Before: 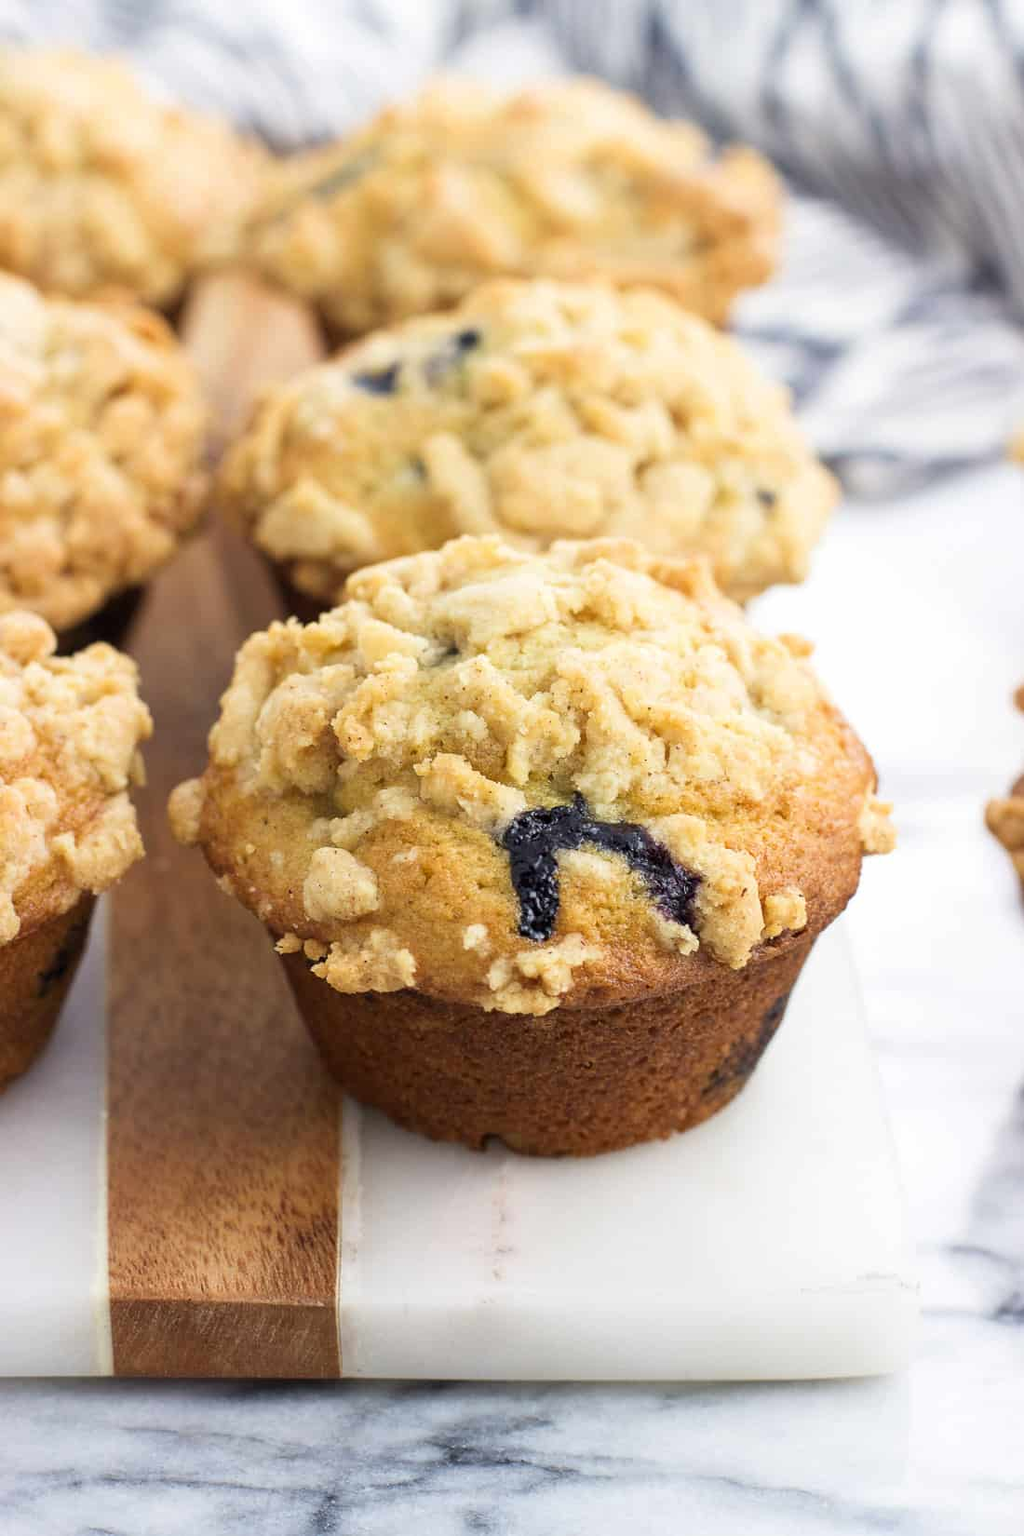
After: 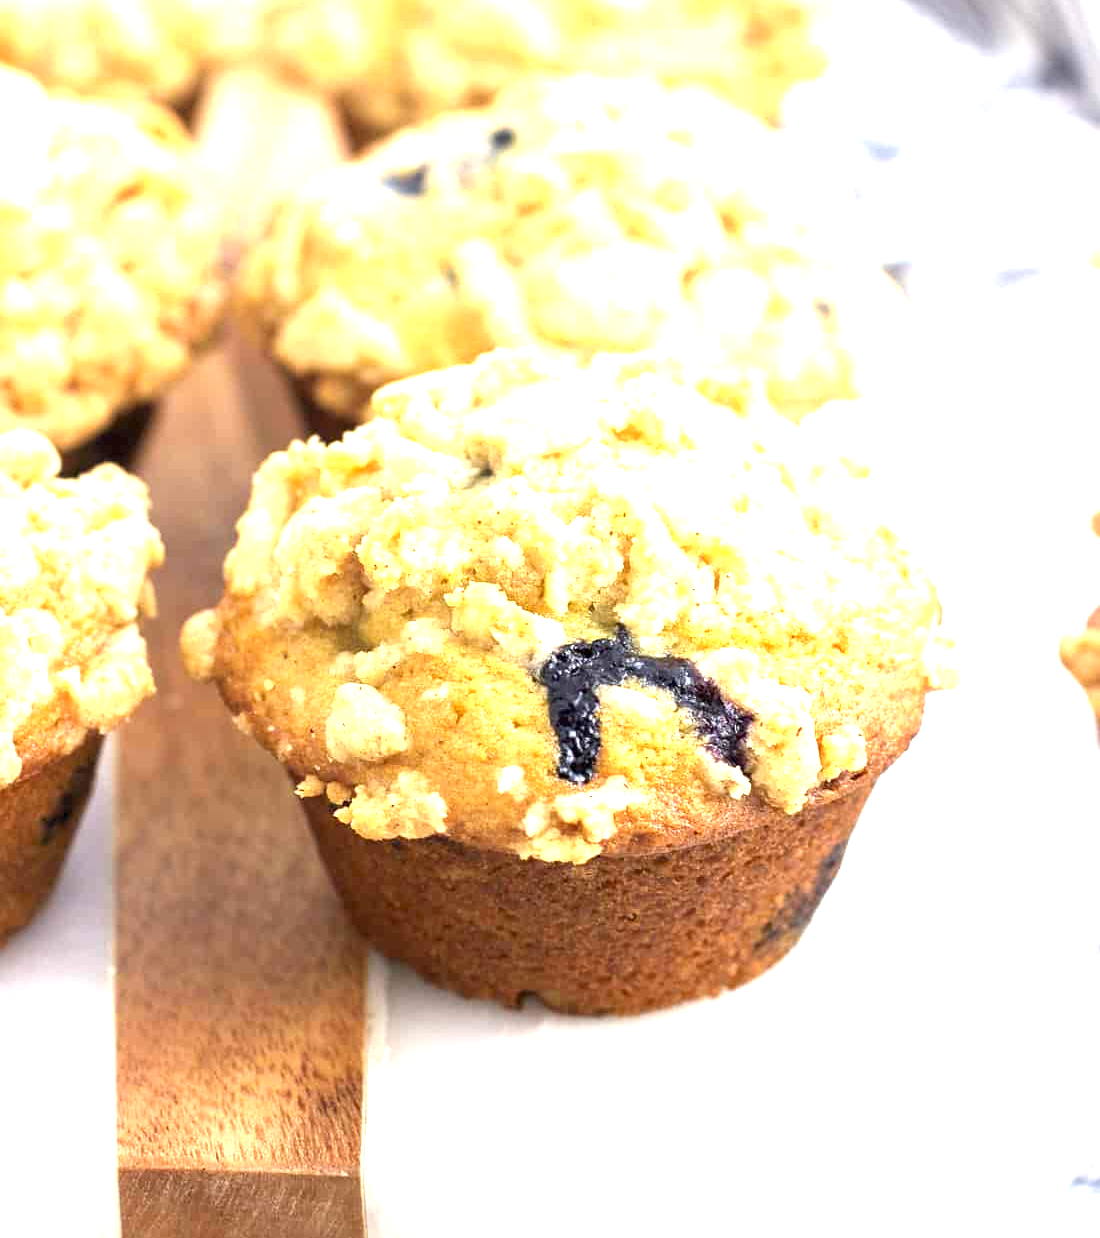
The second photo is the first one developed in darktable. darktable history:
exposure: black level correction 0.001, exposure 1.399 EV, compensate exposure bias true, compensate highlight preservation false
crop: top 13.799%, bottom 11.147%
